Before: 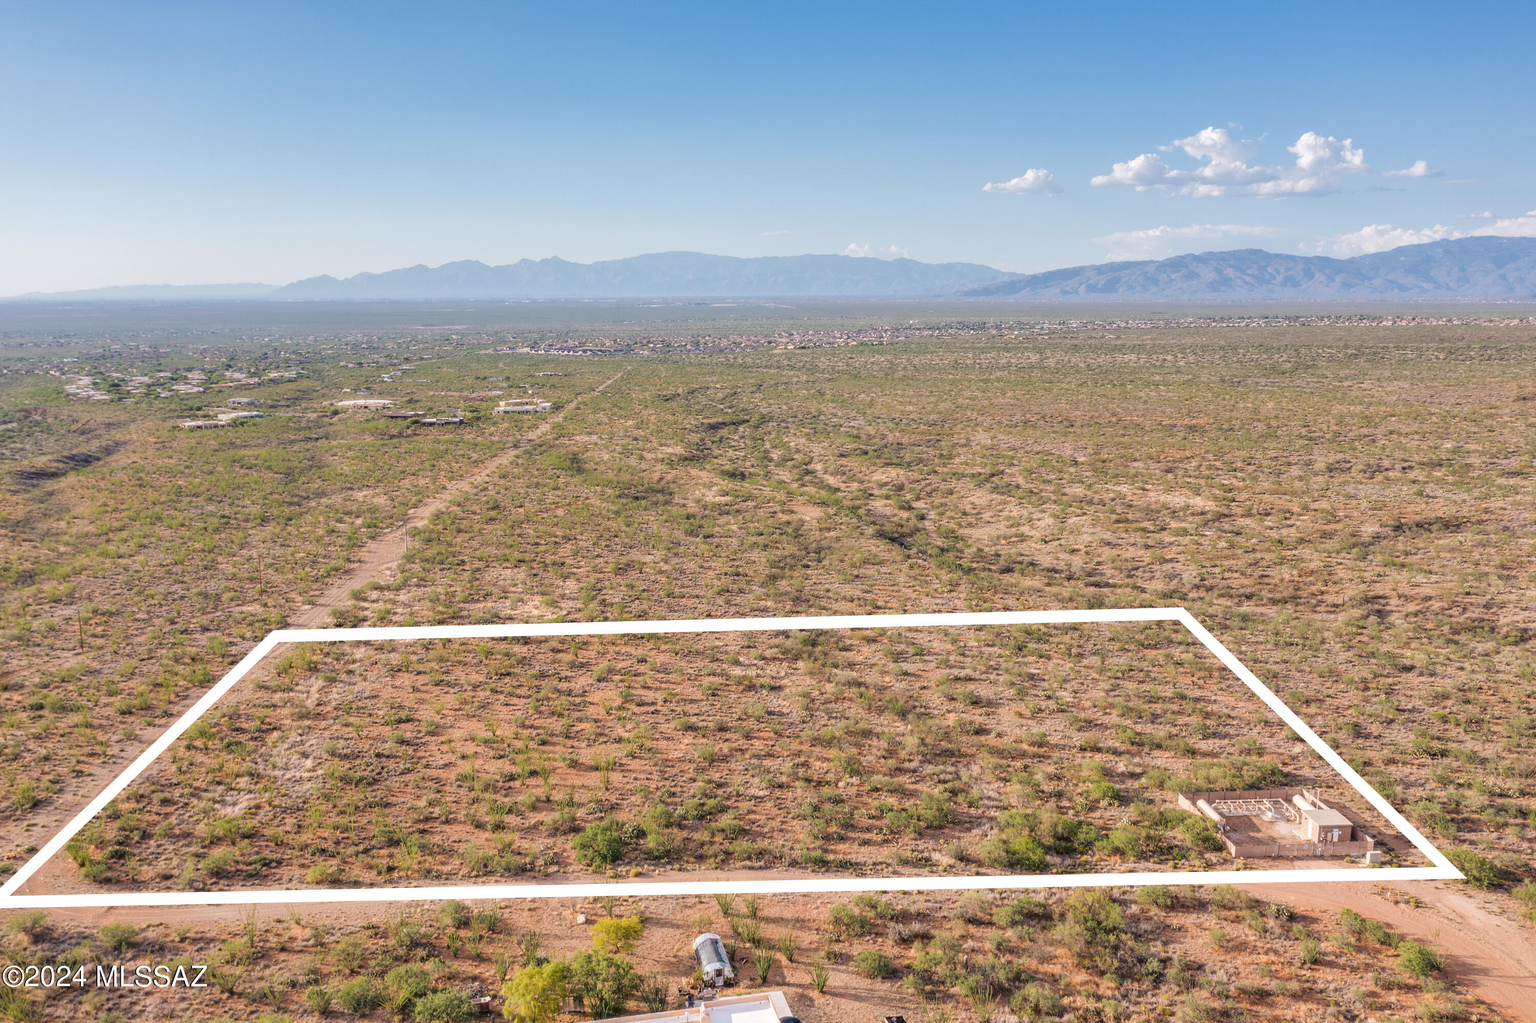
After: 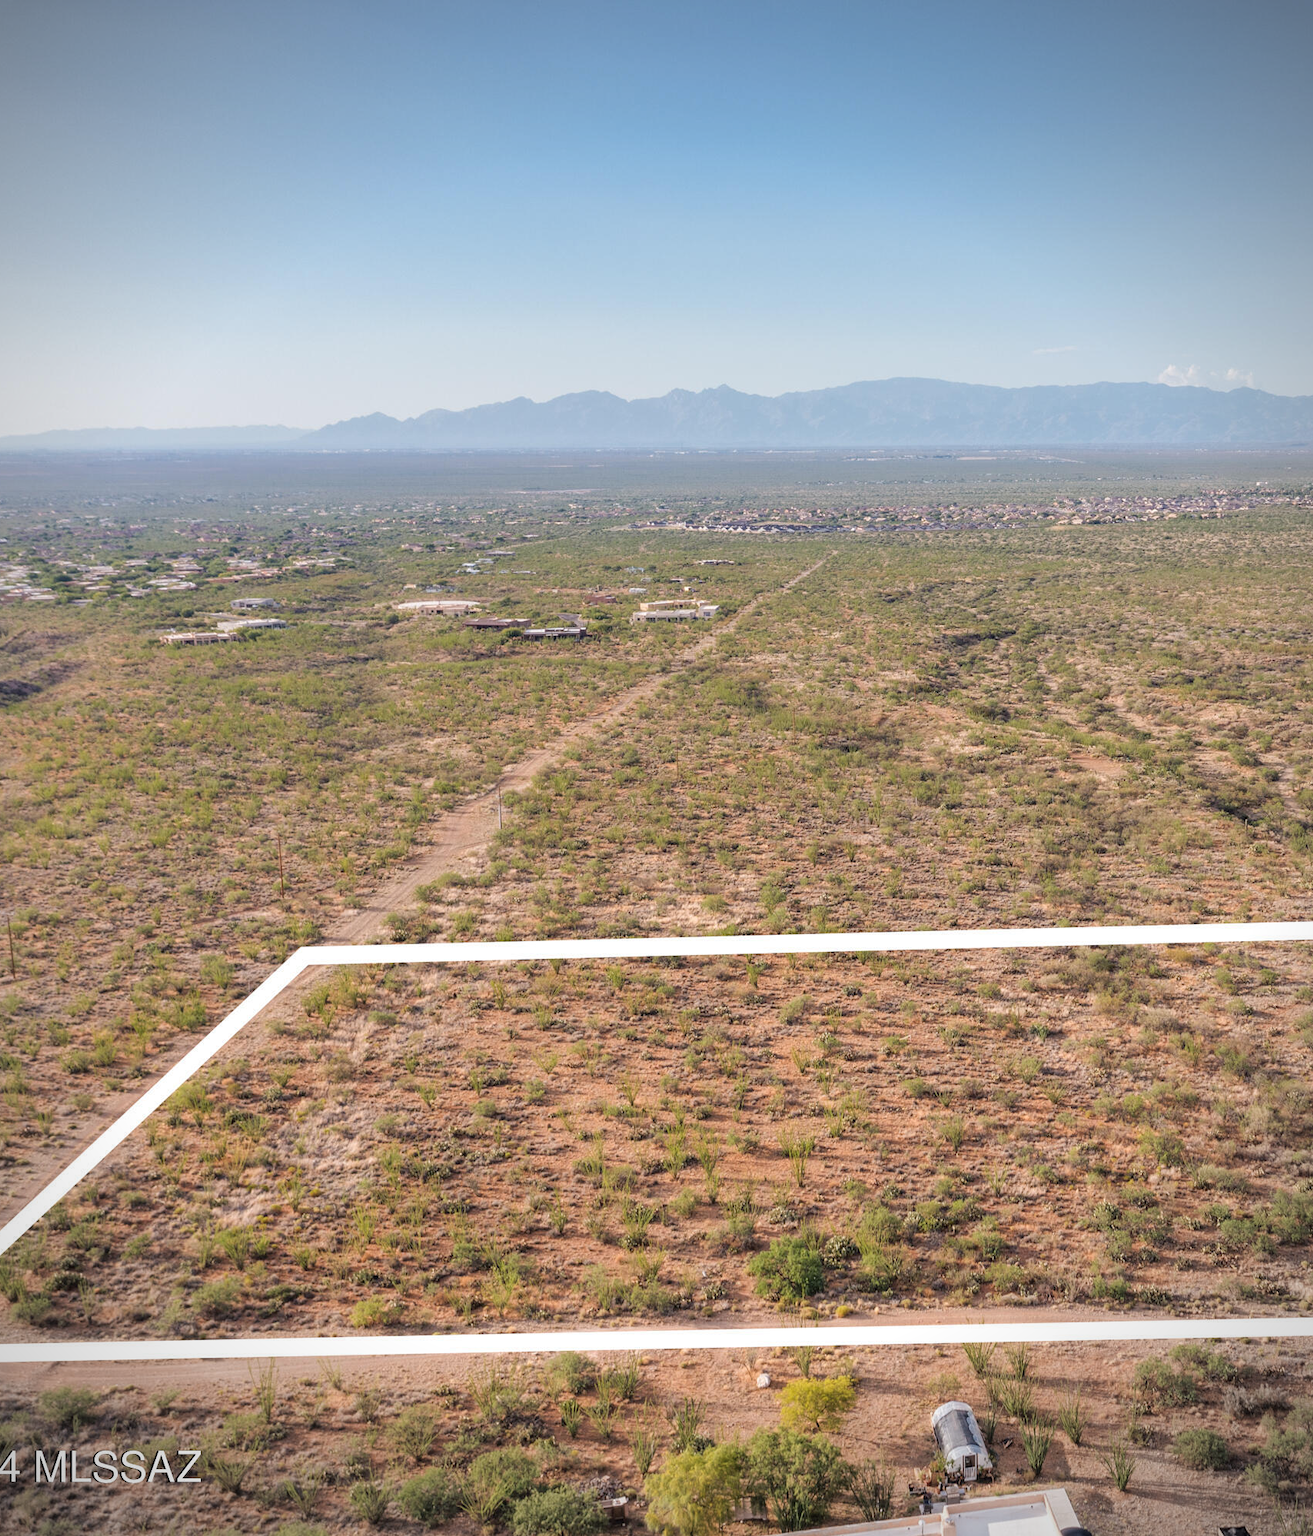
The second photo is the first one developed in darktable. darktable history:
vignetting: on, module defaults
crop: left 4.787%, right 38.253%
exposure: compensate highlight preservation false
